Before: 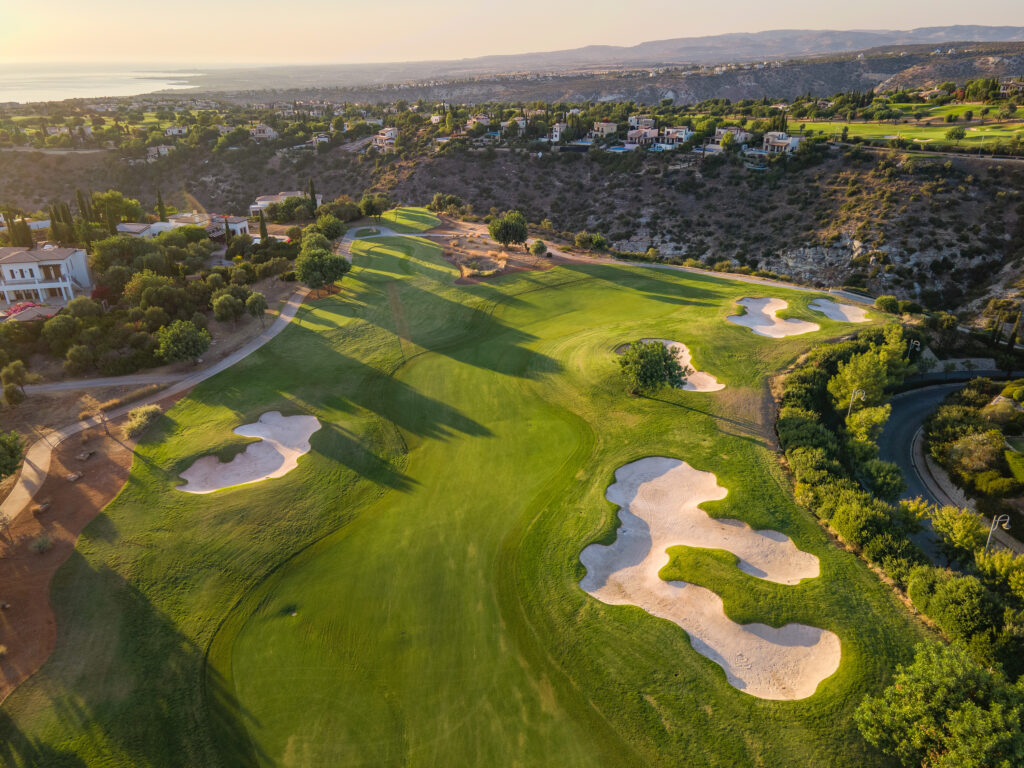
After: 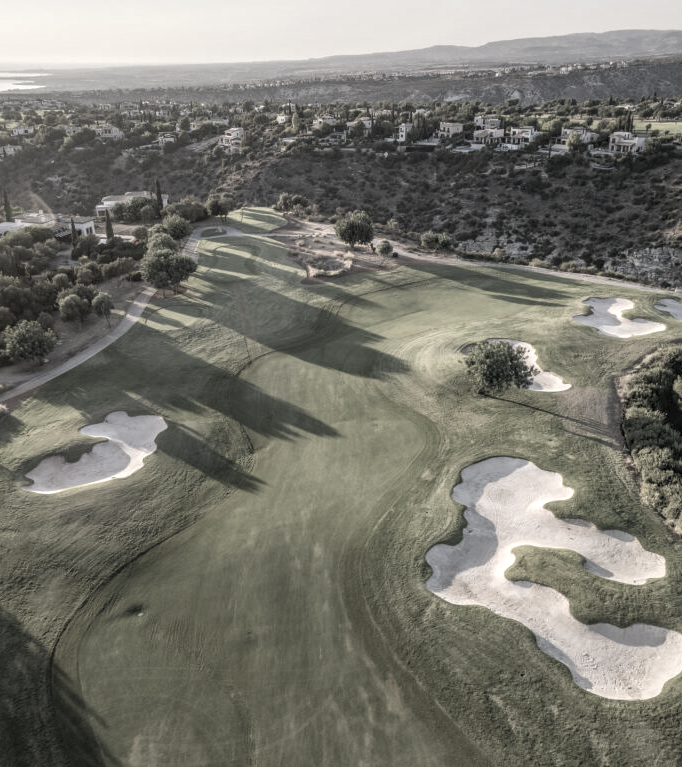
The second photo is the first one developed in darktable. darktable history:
color correction: saturation 0.2
crop and rotate: left 15.055%, right 18.278%
local contrast: on, module defaults
exposure: exposure 0.197 EV, compensate highlight preservation false
